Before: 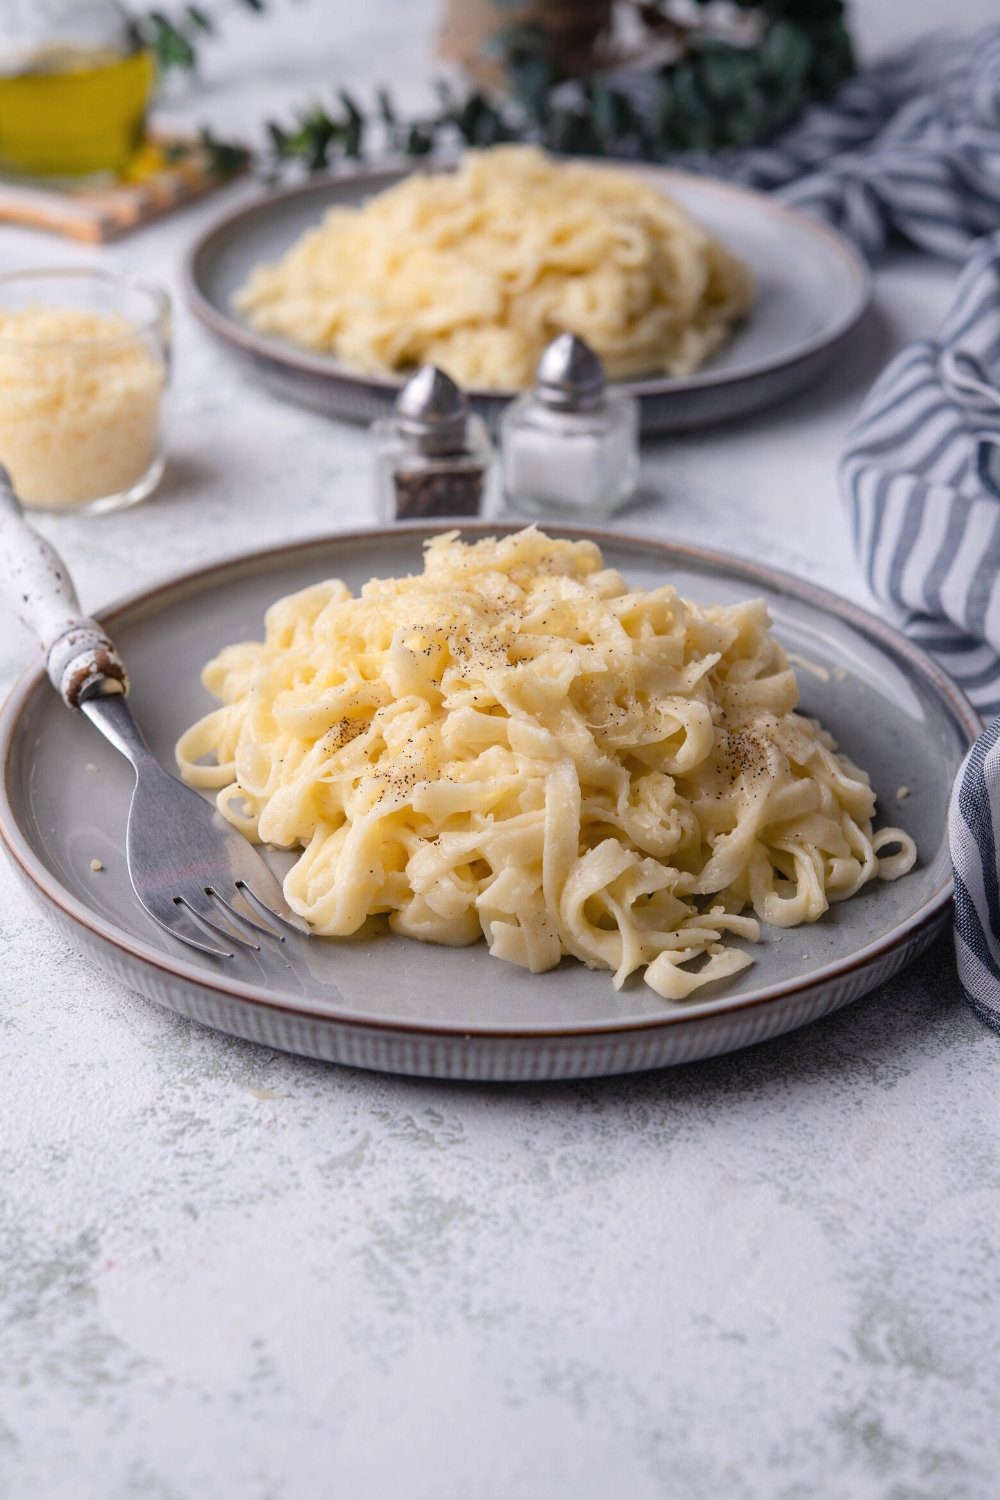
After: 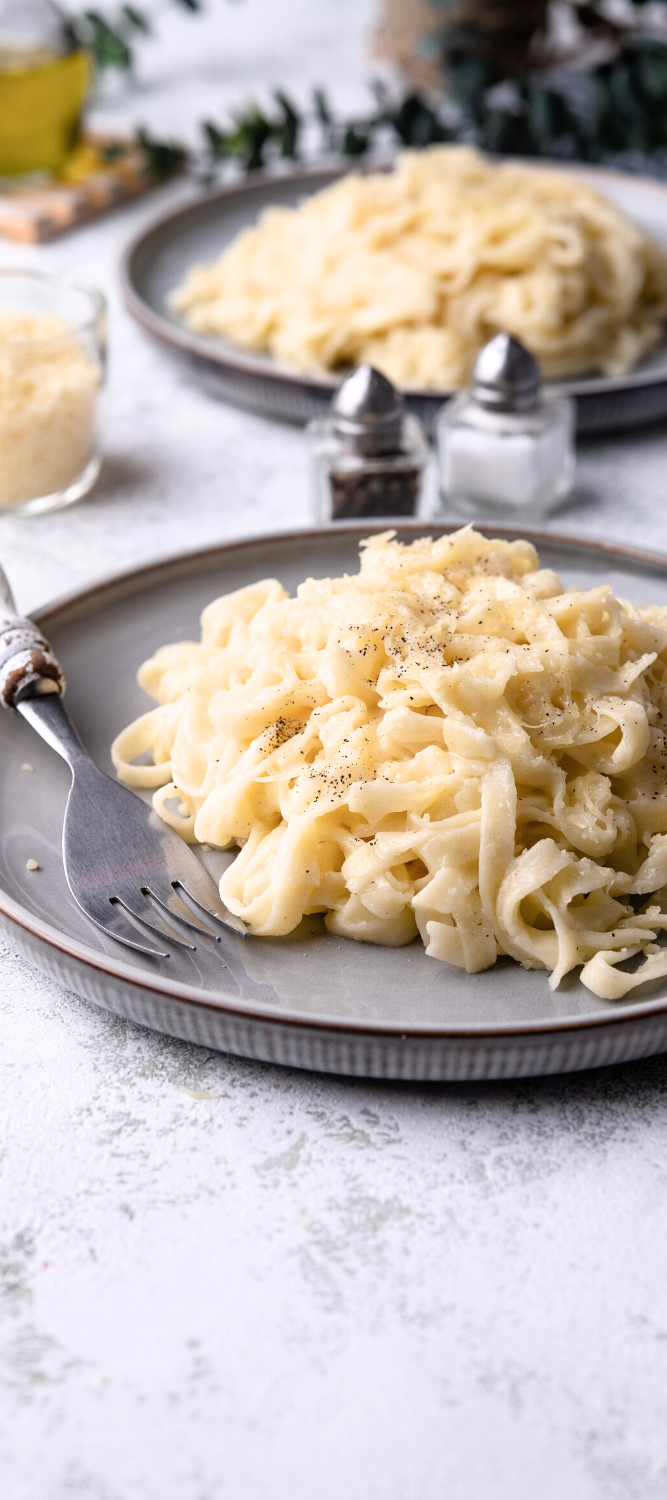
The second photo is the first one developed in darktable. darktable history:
crop and rotate: left 6.434%, right 26.795%
filmic rgb: black relative exposure -9.07 EV, white relative exposure 2.32 EV, hardness 7.5
